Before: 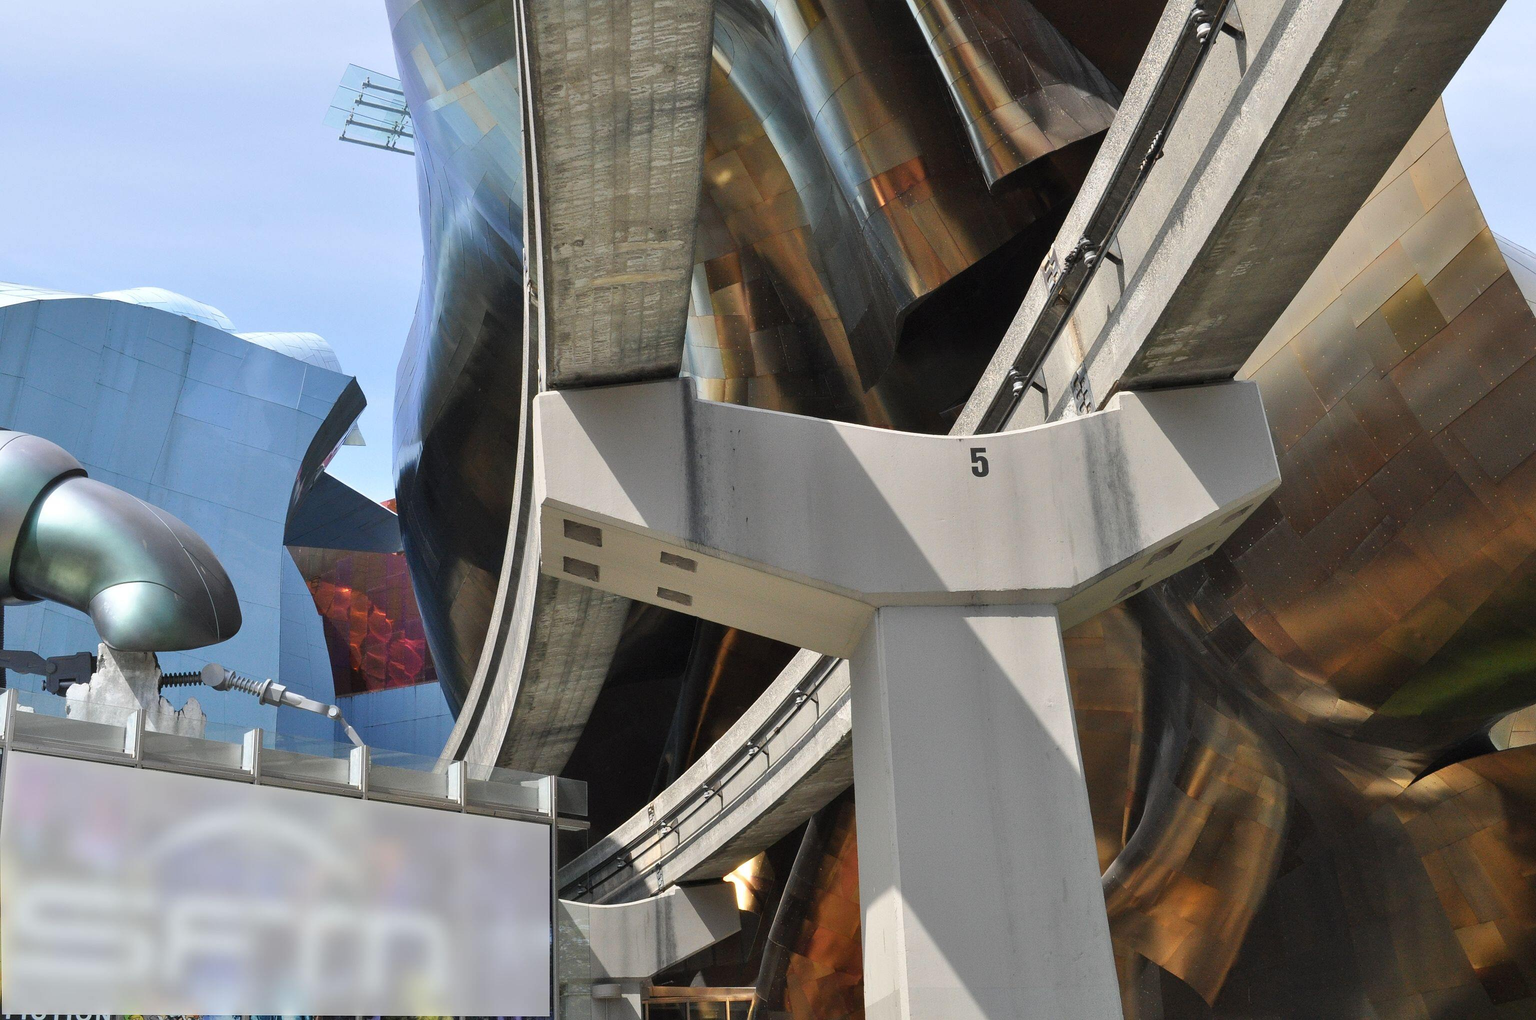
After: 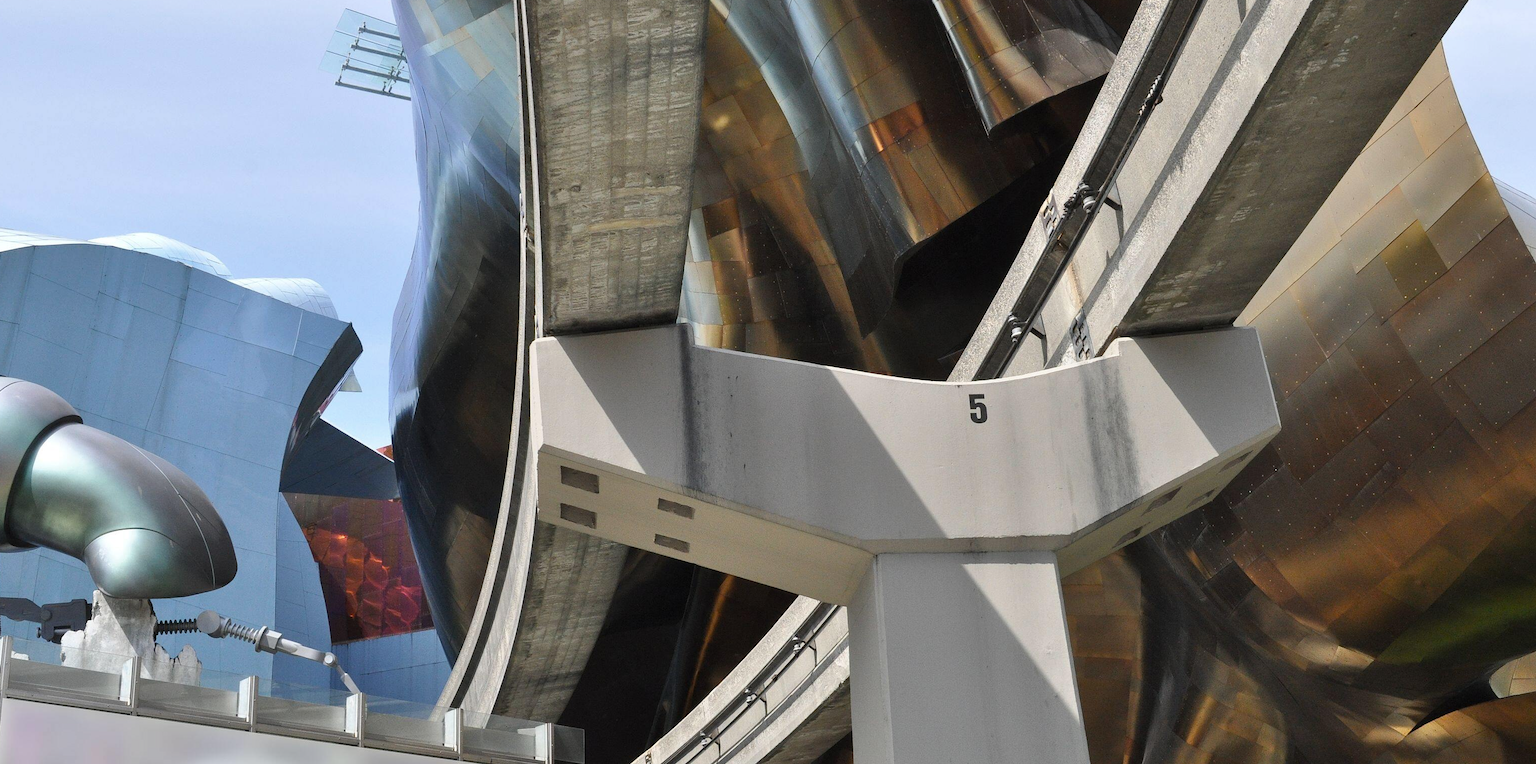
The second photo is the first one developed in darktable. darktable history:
crop: left 0.387%, top 5.469%, bottom 19.809%
color balance: output saturation 120%
contrast brightness saturation: contrast 0.06, brightness -0.01, saturation -0.23
